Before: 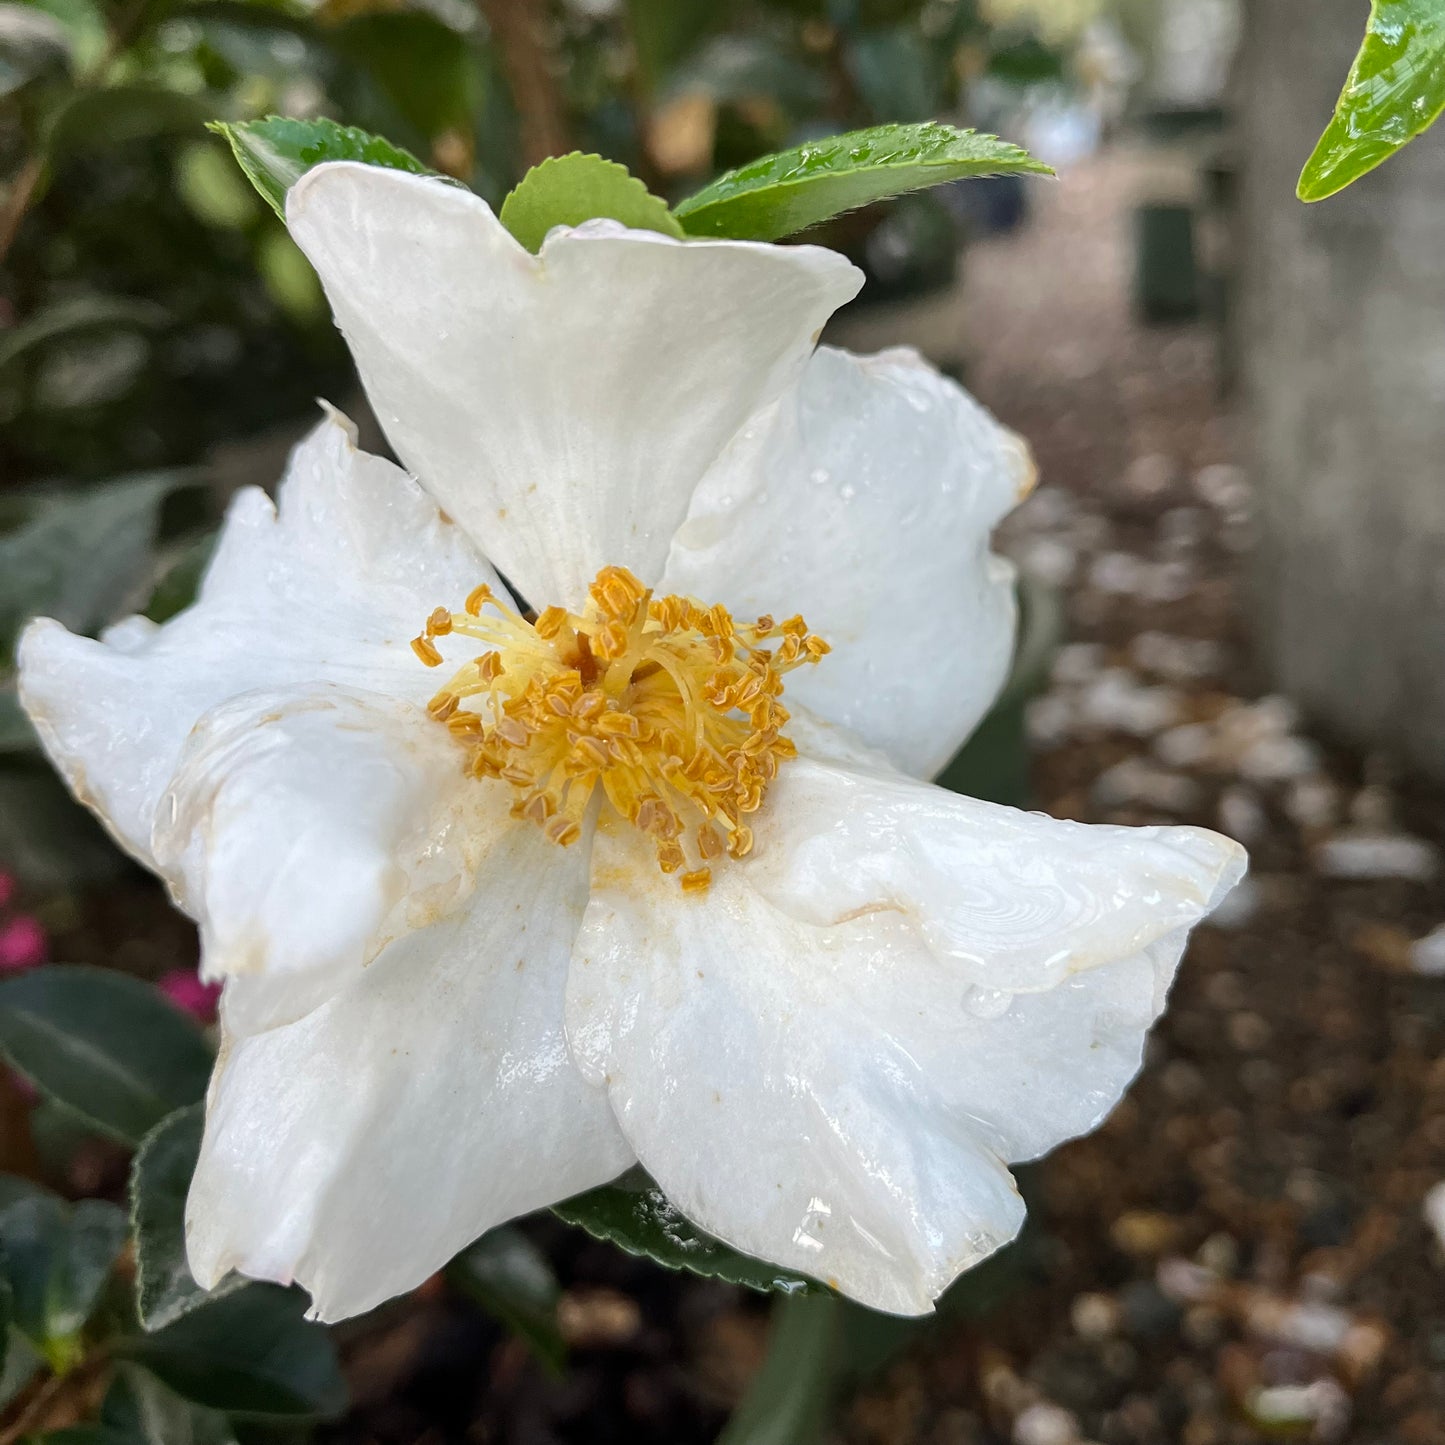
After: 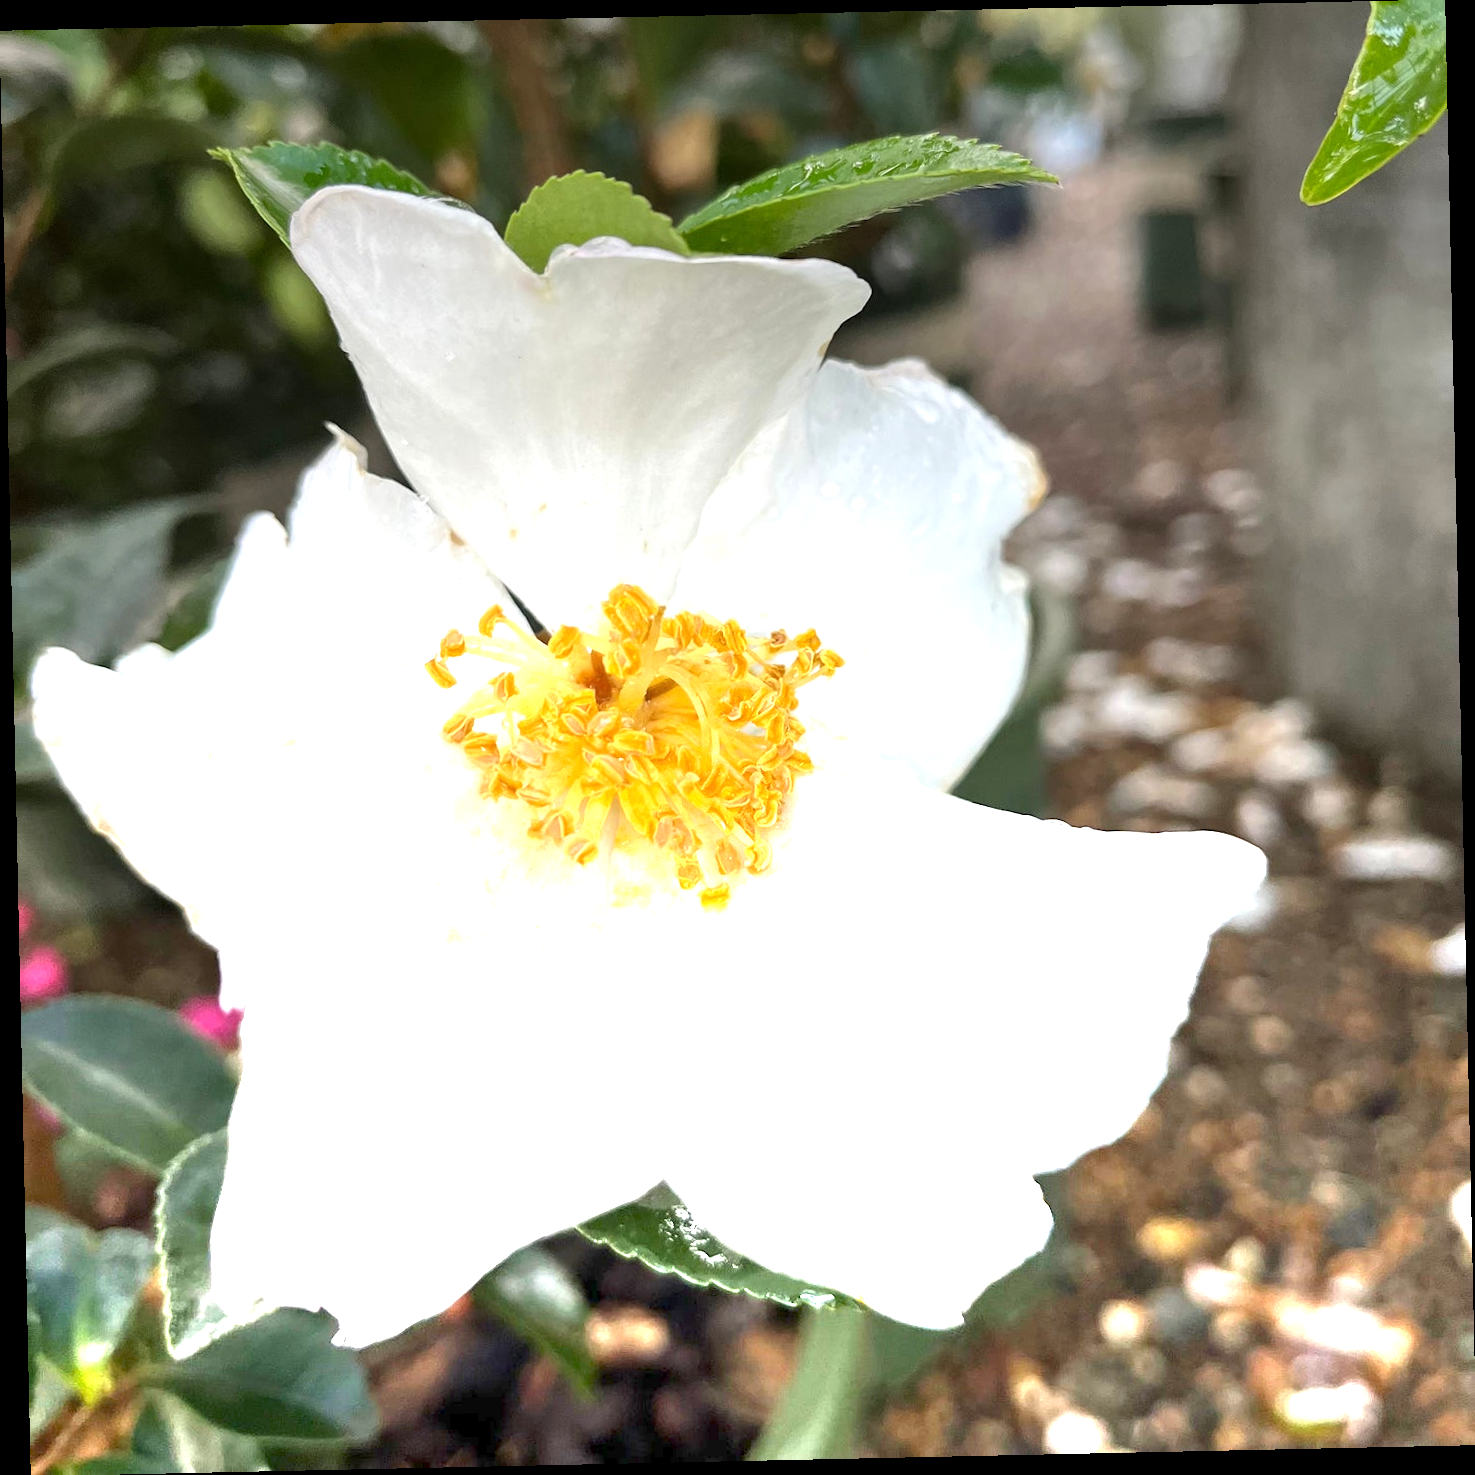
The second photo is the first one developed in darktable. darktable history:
graduated density: density -3.9 EV
rotate and perspective: rotation -1.24°, automatic cropping off
